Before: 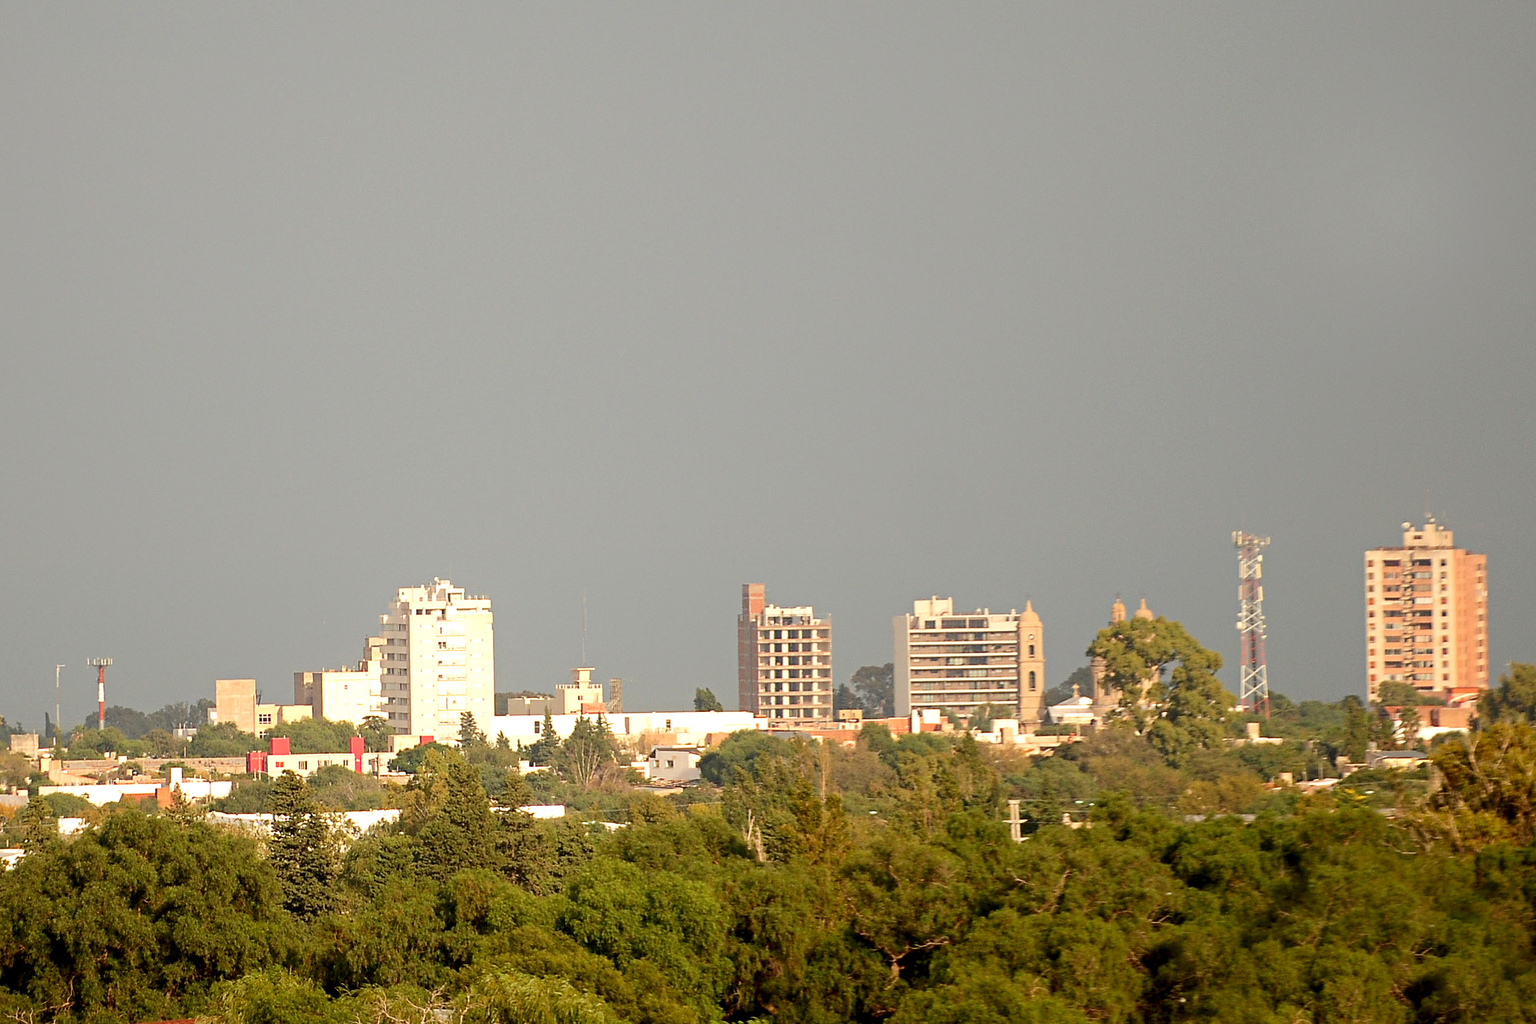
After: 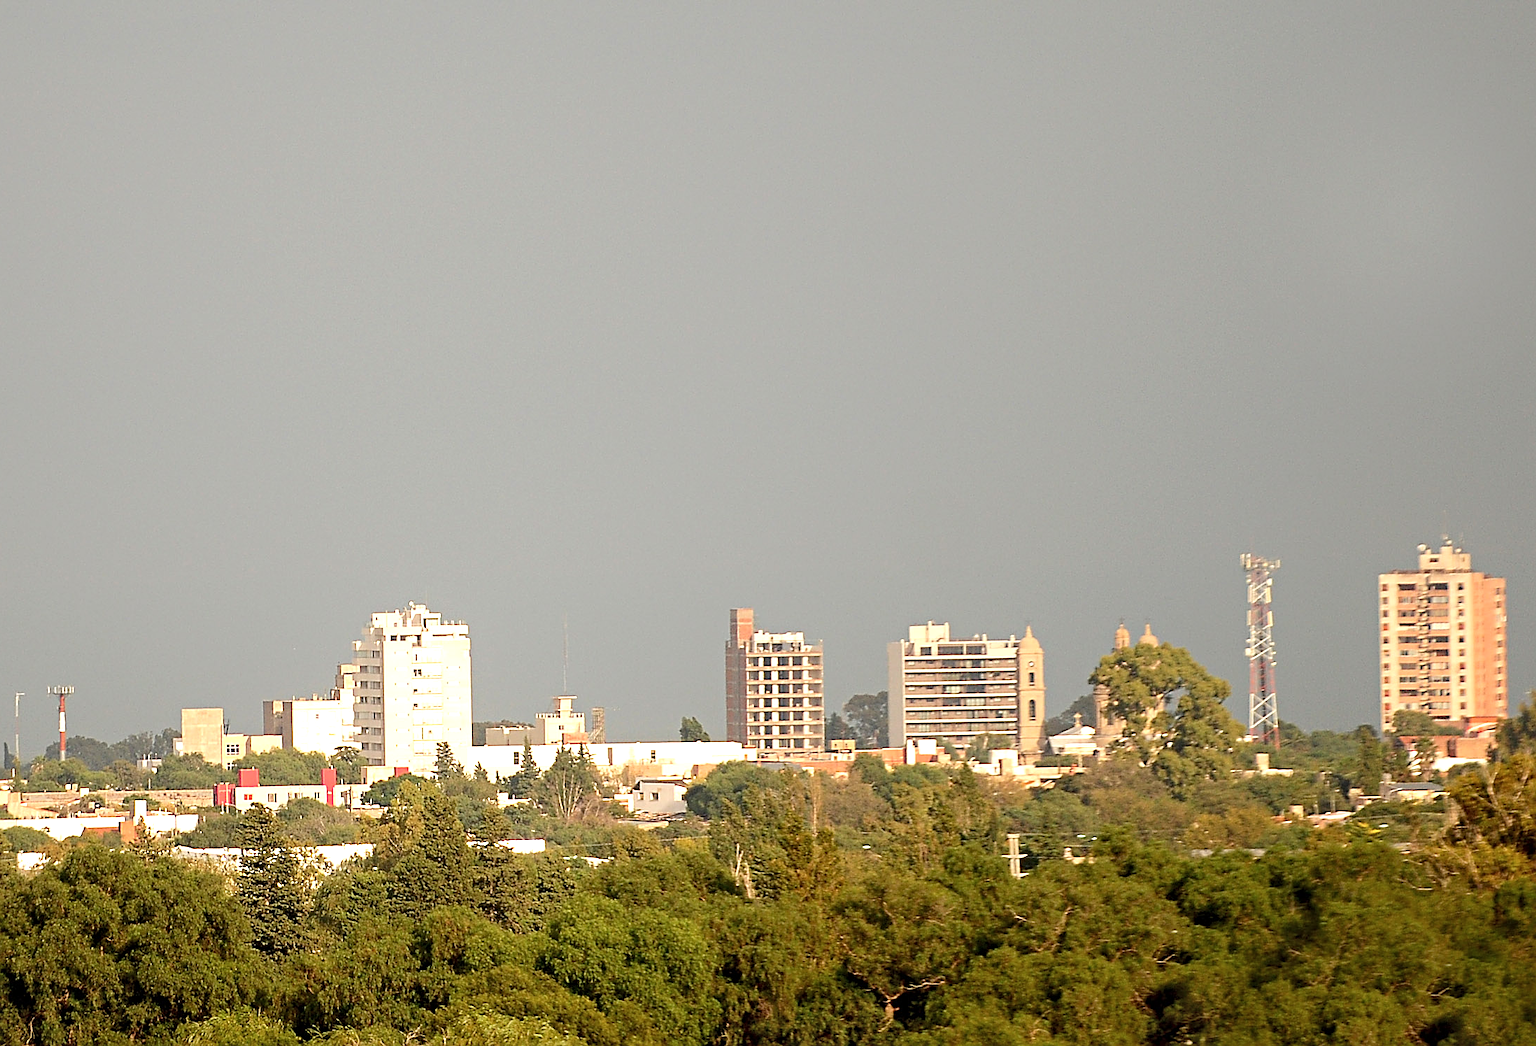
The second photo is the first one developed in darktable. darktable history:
crop and rotate: left 2.747%, right 1.257%, bottom 1.921%
sharpen: on, module defaults
shadows and highlights: radius 45.94, white point adjustment 6.68, compress 79.33%, highlights color adjustment 32.36%, soften with gaussian
